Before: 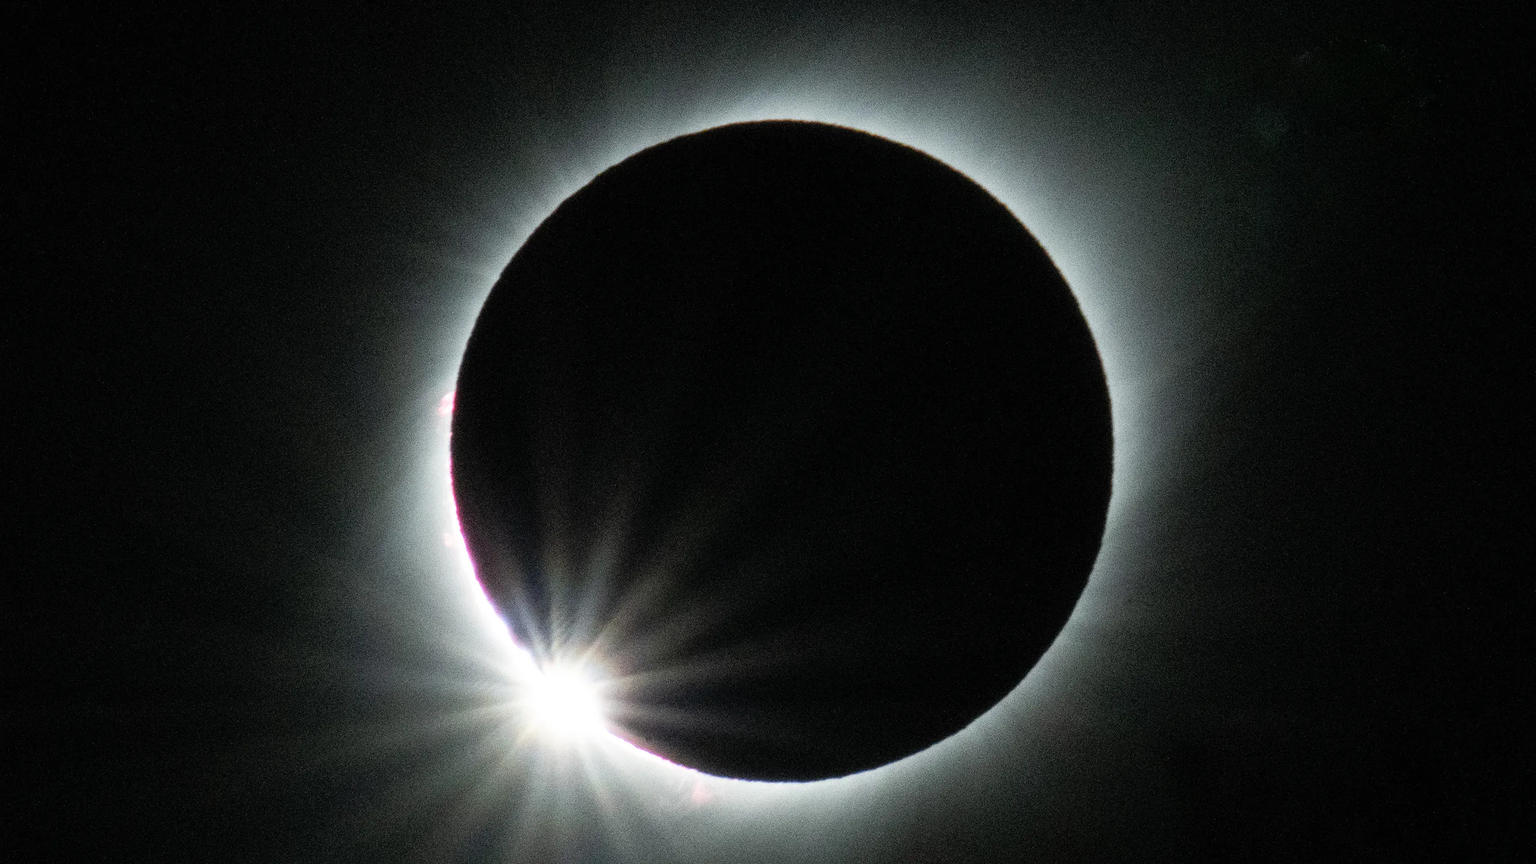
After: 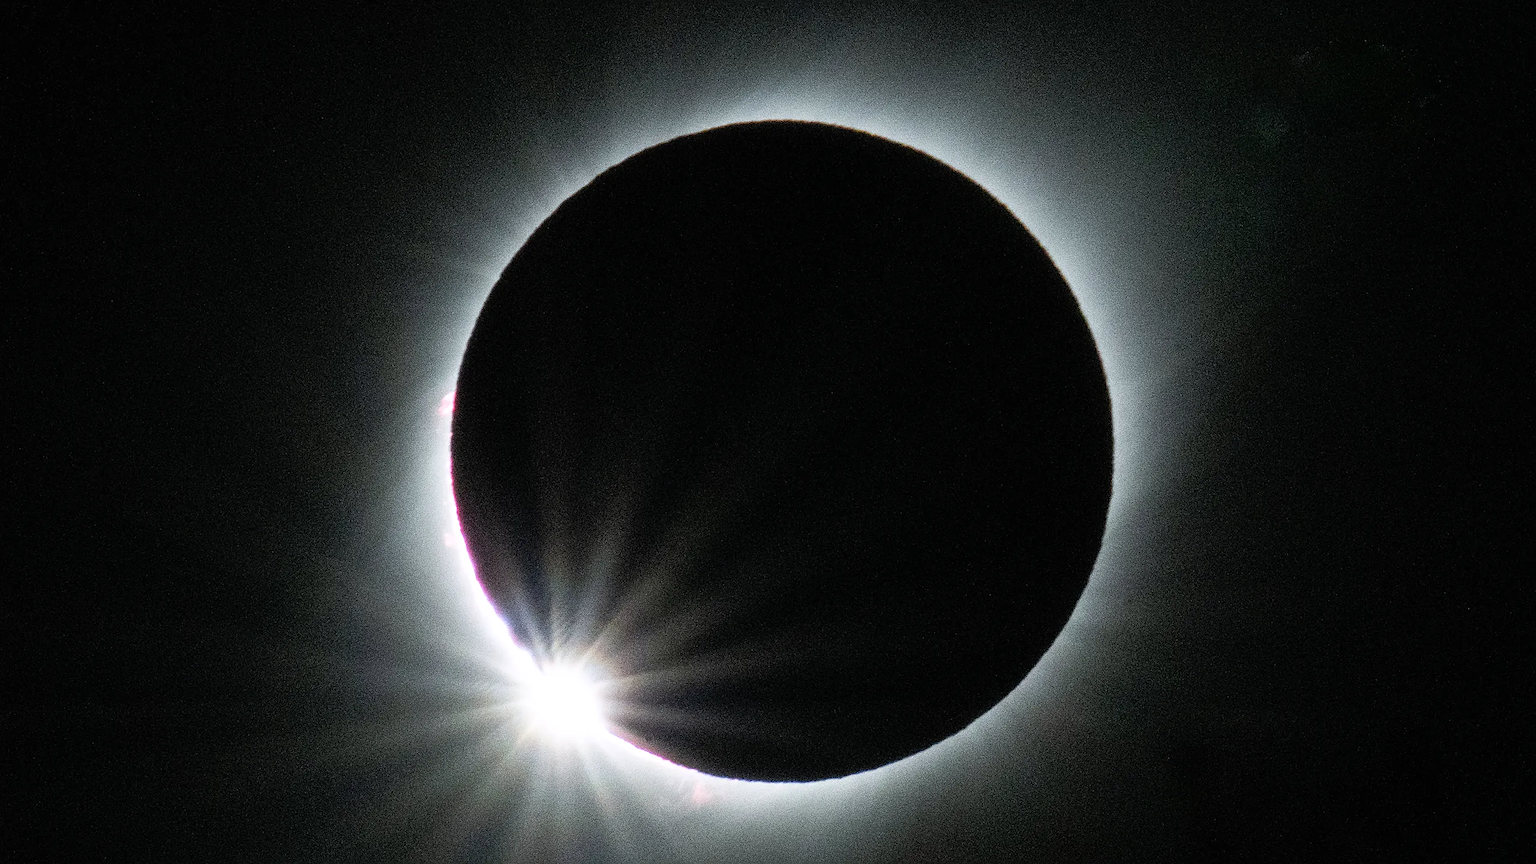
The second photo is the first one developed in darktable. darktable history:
sharpen: on, module defaults
white balance: red 1.004, blue 1.024
